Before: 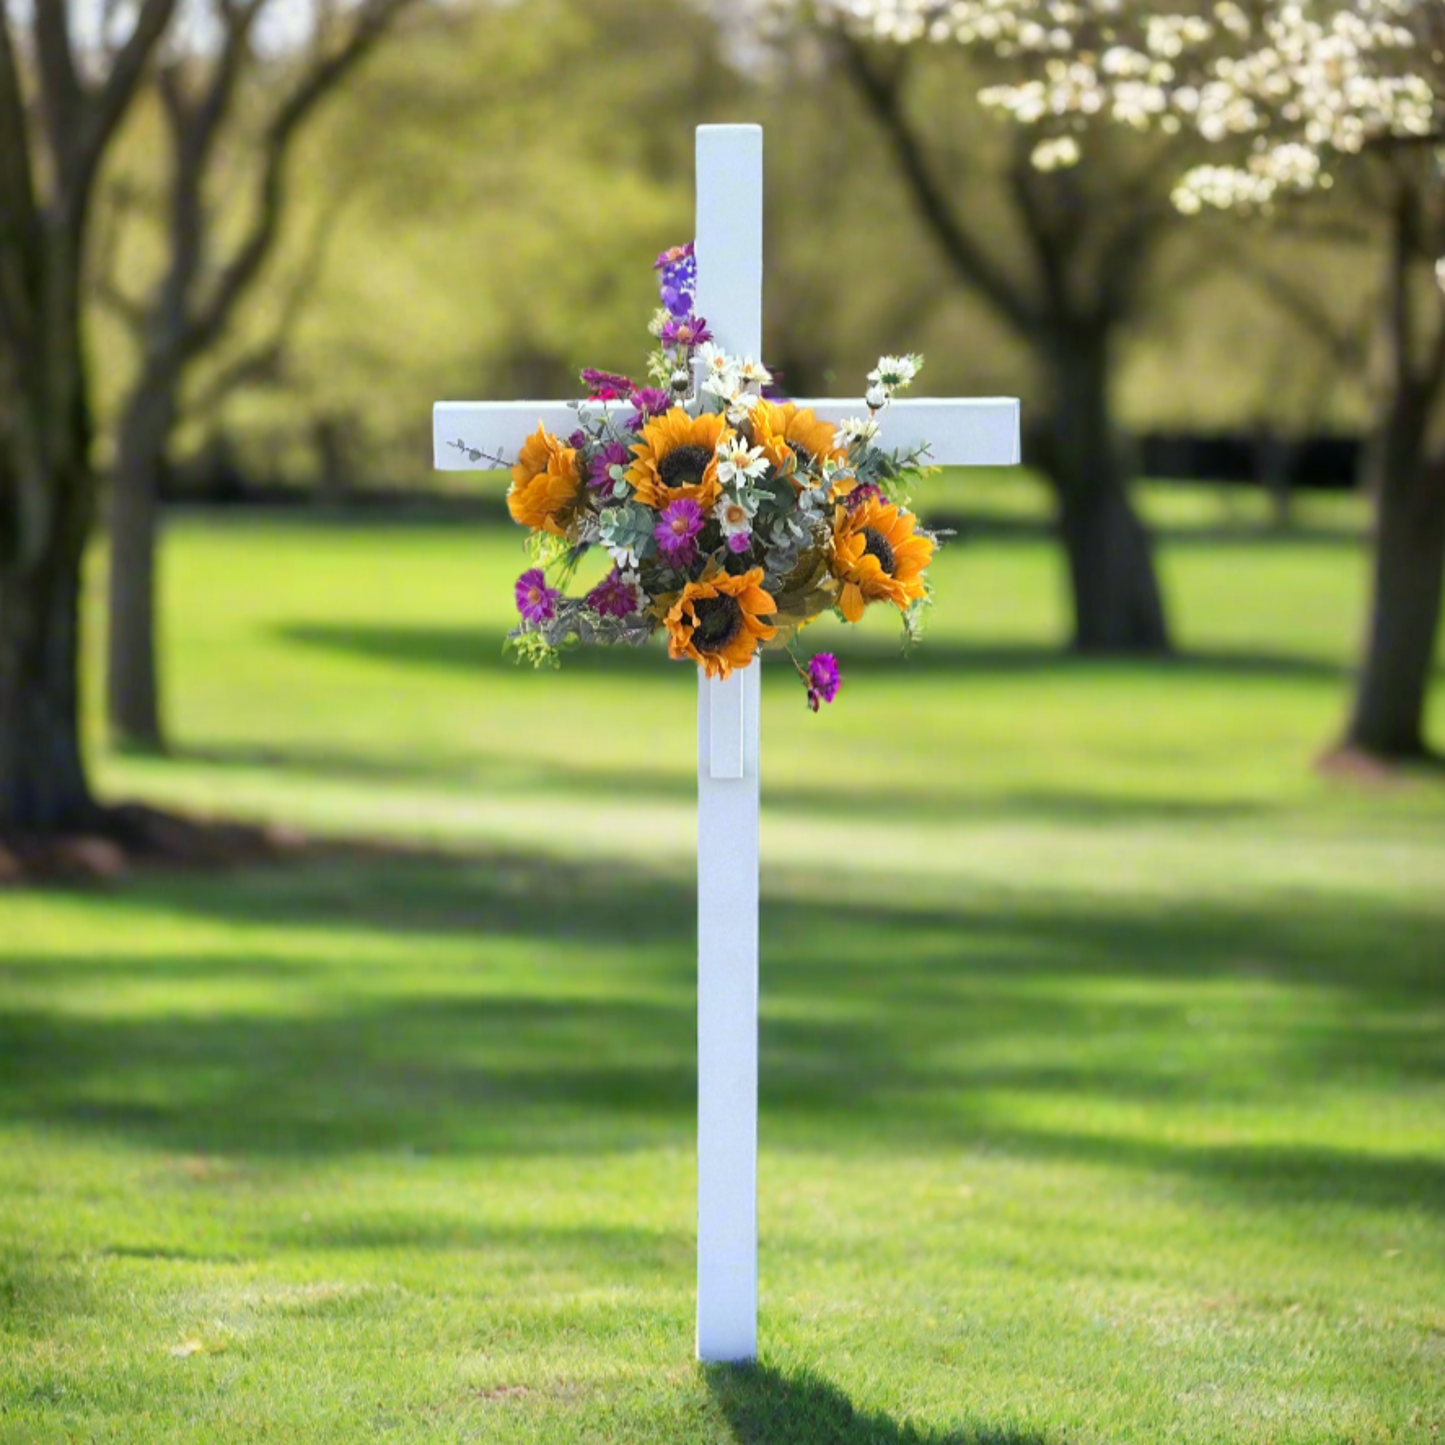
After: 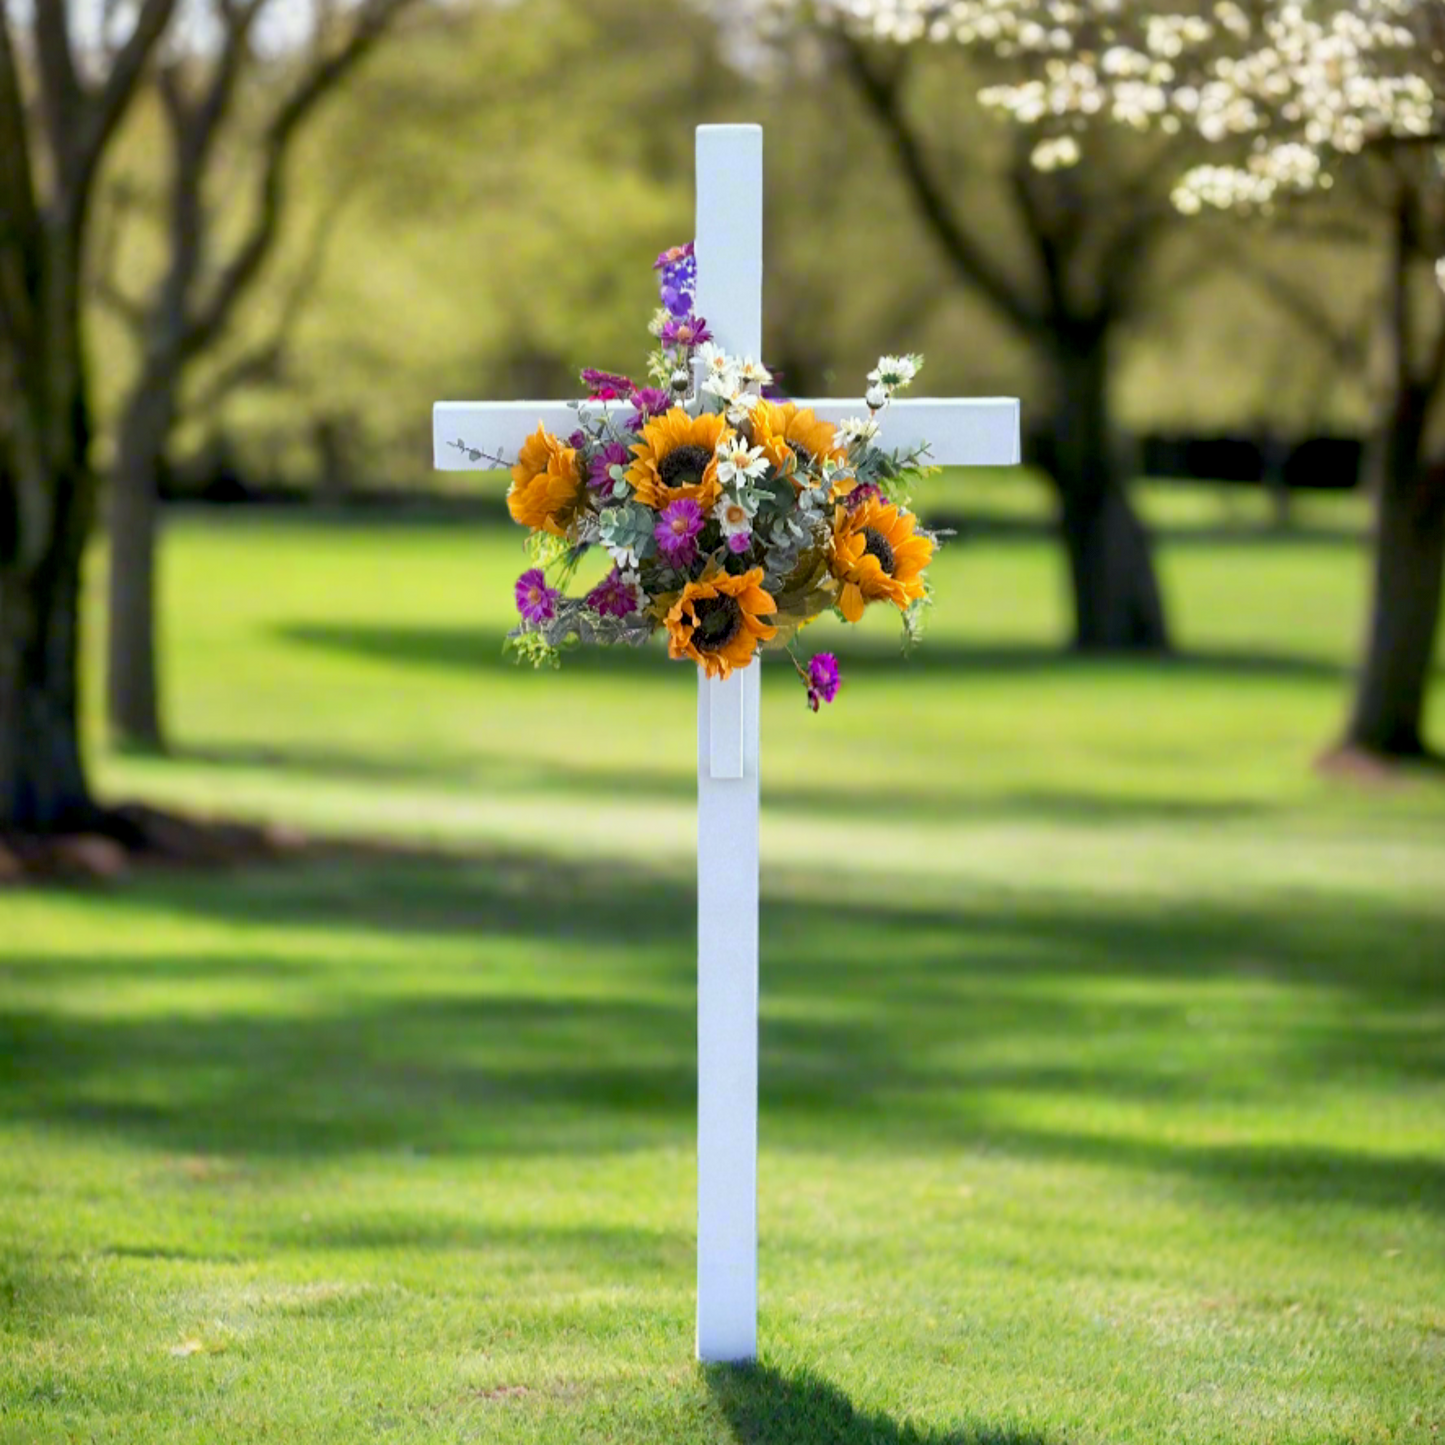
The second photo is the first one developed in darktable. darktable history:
tone equalizer: -7 EV 0.18 EV, -6 EV 0.12 EV, -5 EV 0.08 EV, -4 EV 0.04 EV, -2 EV -0.02 EV, -1 EV -0.04 EV, +0 EV -0.06 EV, luminance estimator HSV value / RGB max
exposure: black level correction 0.01, exposure 0.014 EV, compensate highlight preservation false
